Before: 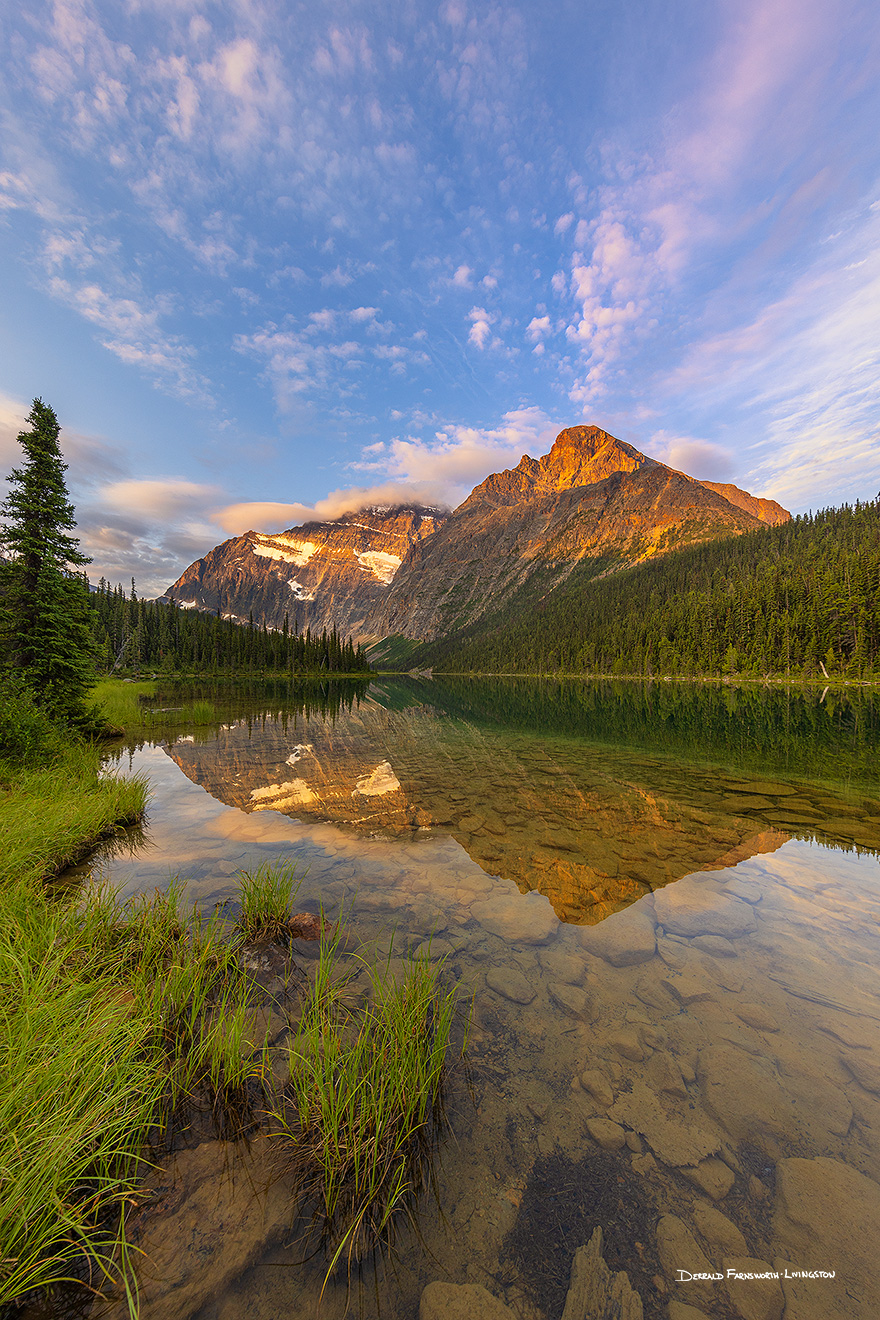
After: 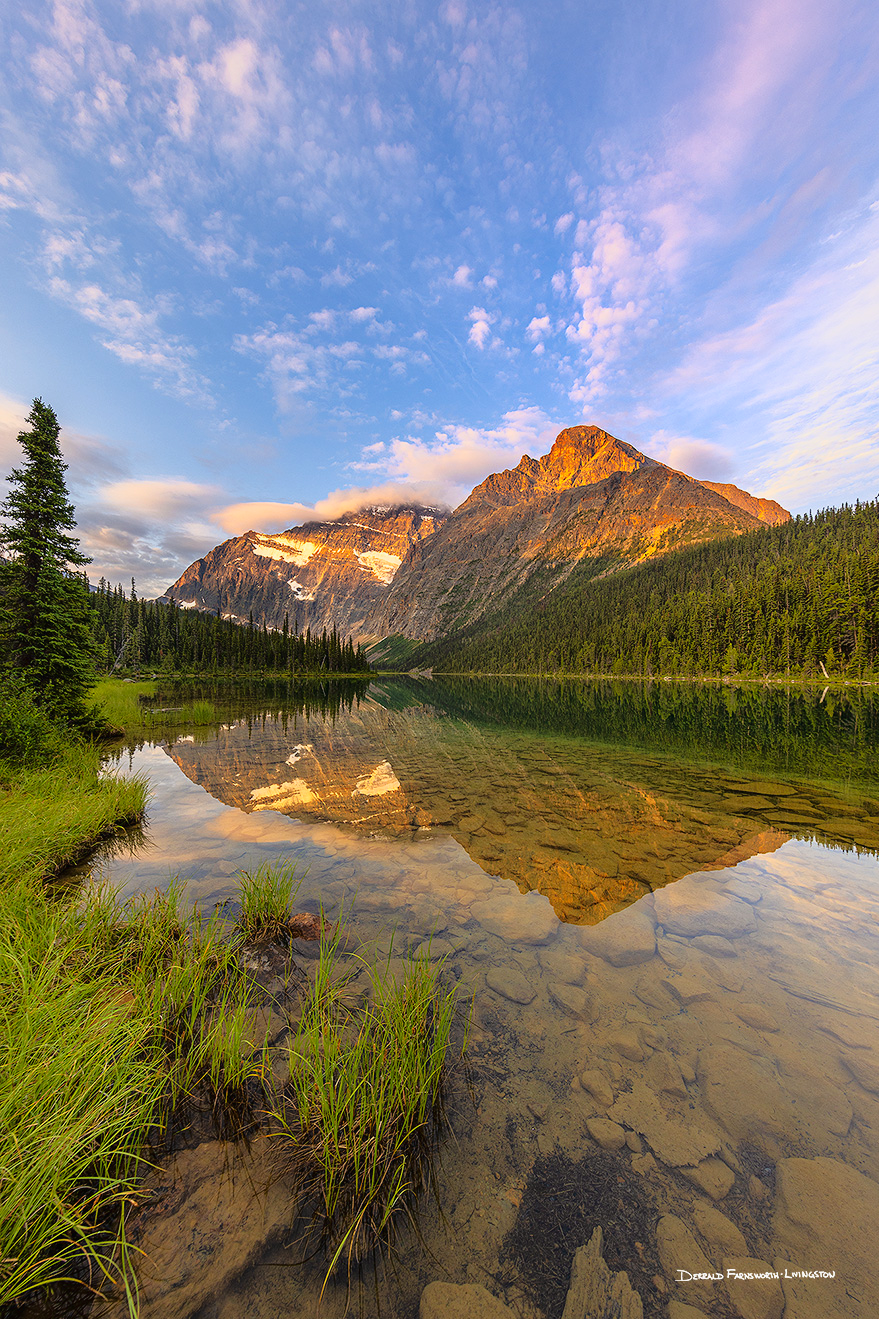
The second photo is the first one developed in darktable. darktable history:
tone curve: curves: ch0 [(0, 0.009) (0.105, 0.08) (0.195, 0.18) (0.283, 0.316) (0.384, 0.434) (0.485, 0.531) (0.638, 0.69) (0.81, 0.872) (1, 0.977)]; ch1 [(0, 0) (0.161, 0.092) (0.35, 0.33) (0.379, 0.401) (0.456, 0.469) (0.502, 0.5) (0.525, 0.514) (0.586, 0.604) (0.642, 0.645) (0.858, 0.817) (1, 0.942)]; ch2 [(0, 0) (0.371, 0.362) (0.437, 0.437) (0.48, 0.49) (0.53, 0.515) (0.56, 0.571) (0.622, 0.606) (0.881, 0.795) (1, 0.929)], color space Lab, linked channels, preserve colors none
